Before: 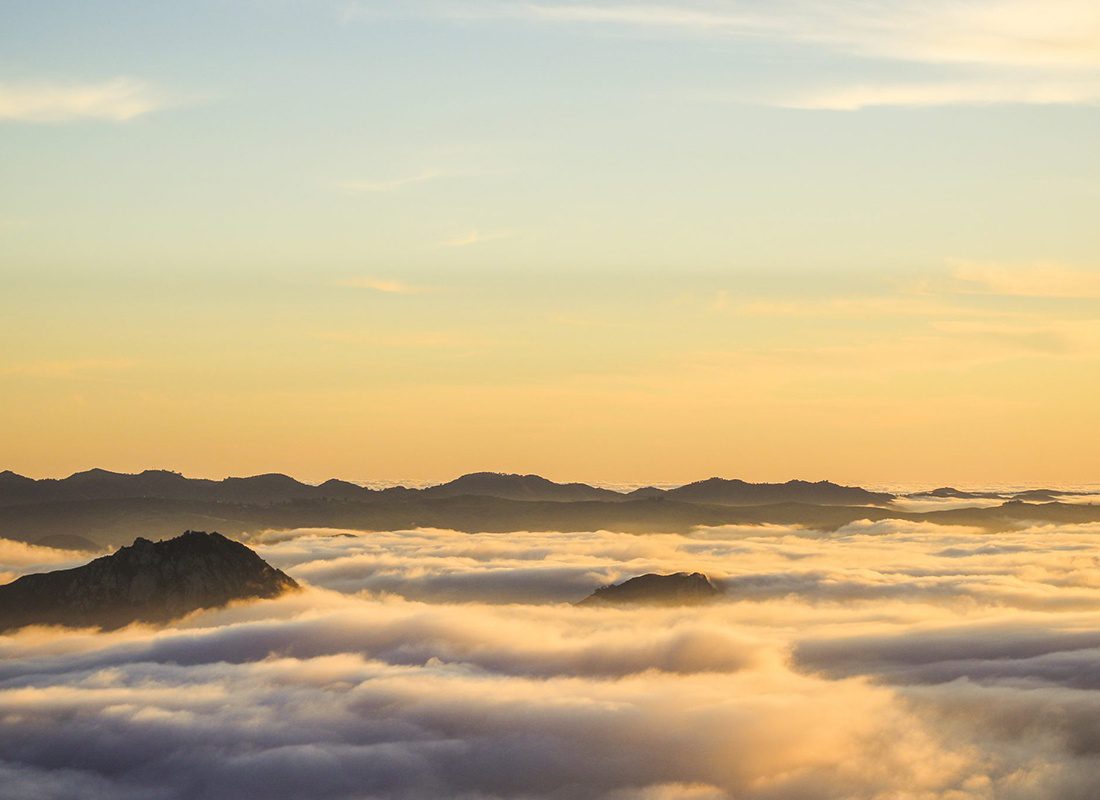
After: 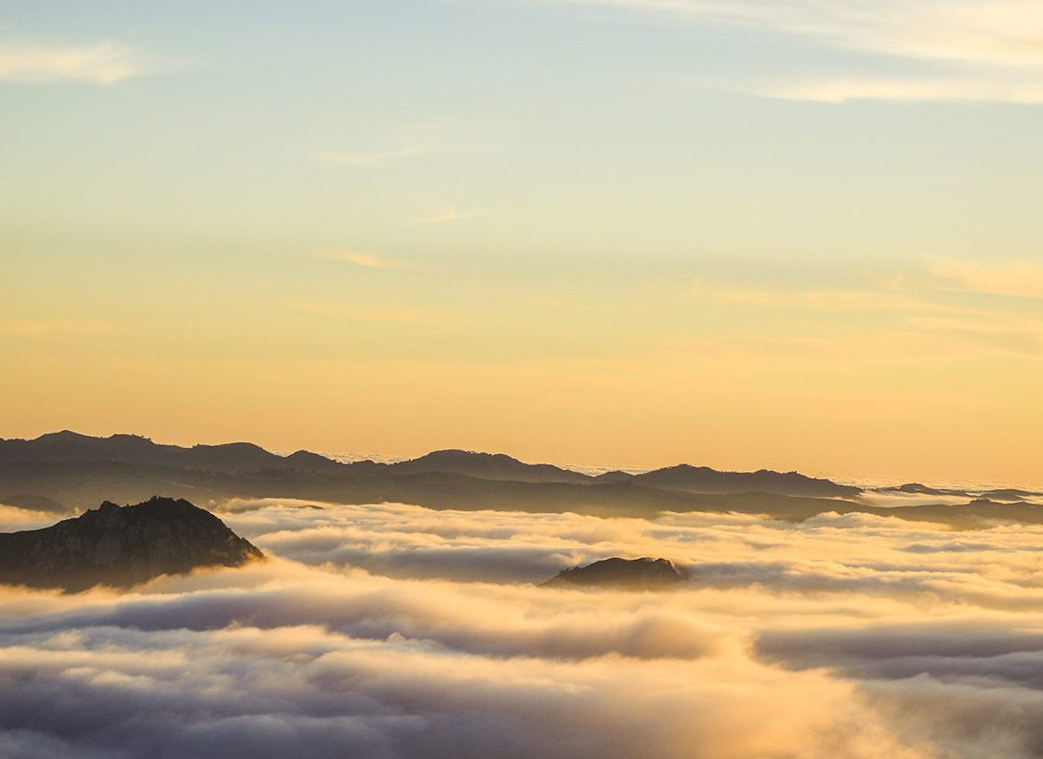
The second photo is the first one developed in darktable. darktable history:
crop and rotate: angle -2.28°
